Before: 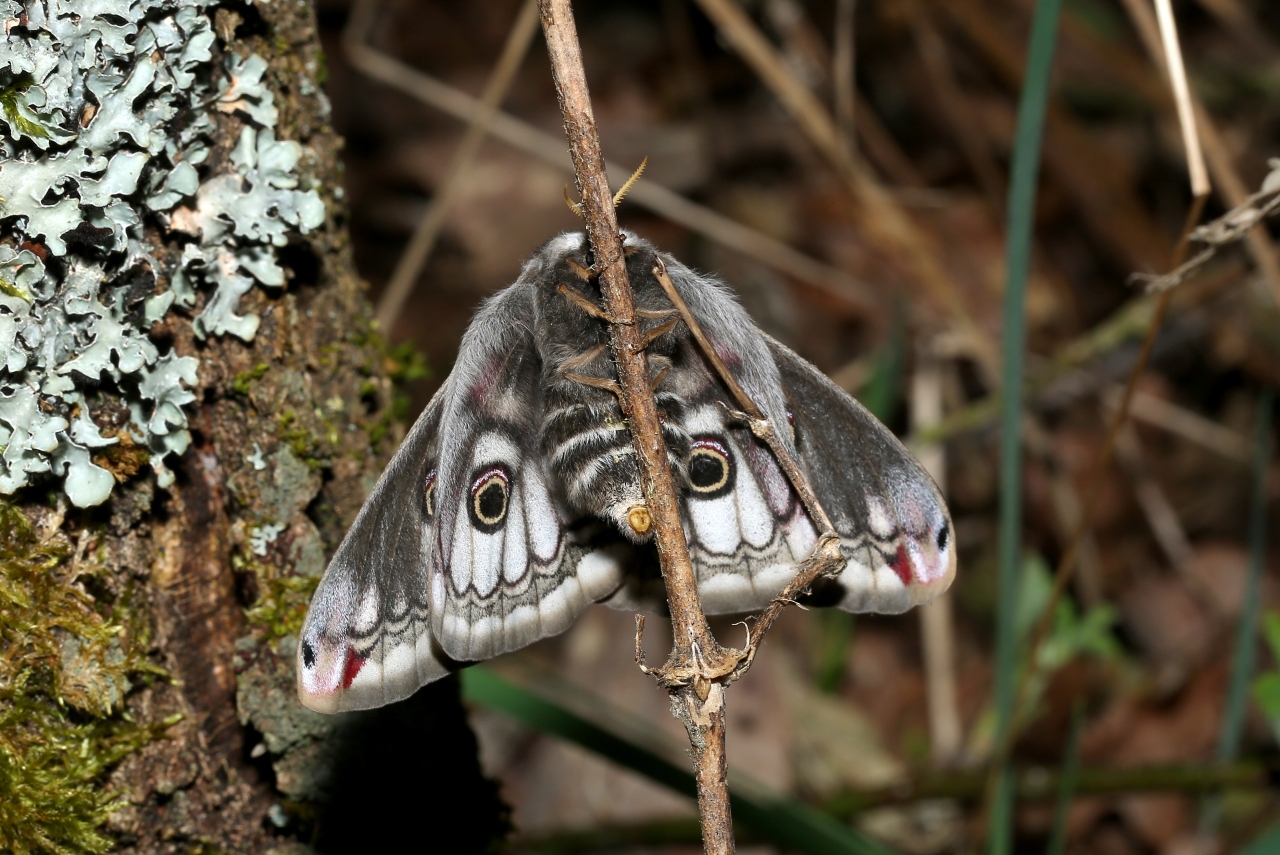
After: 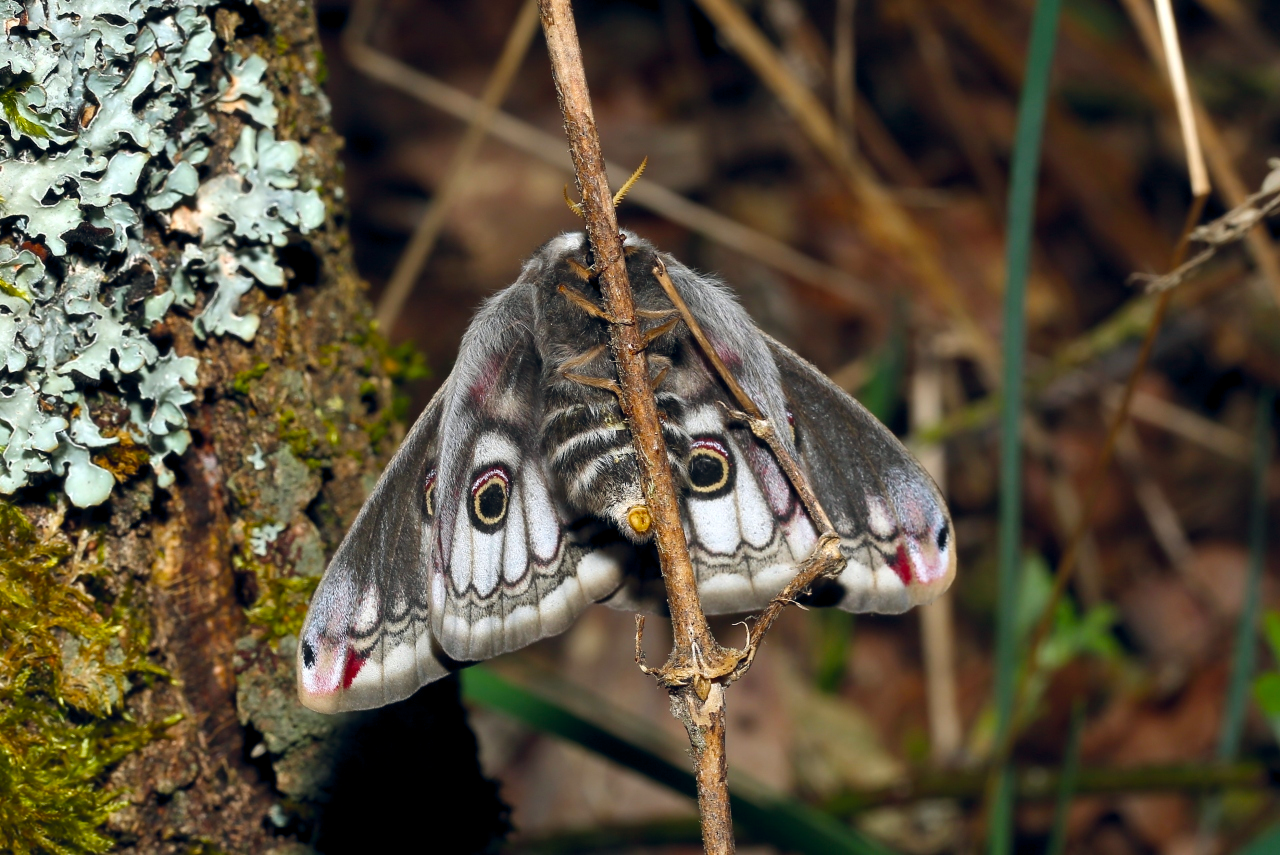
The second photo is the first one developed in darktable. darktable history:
color balance rgb: global offset › chroma 0.068%, global offset › hue 253.56°, perceptual saturation grading › global saturation 30.031%, global vibrance 20%
